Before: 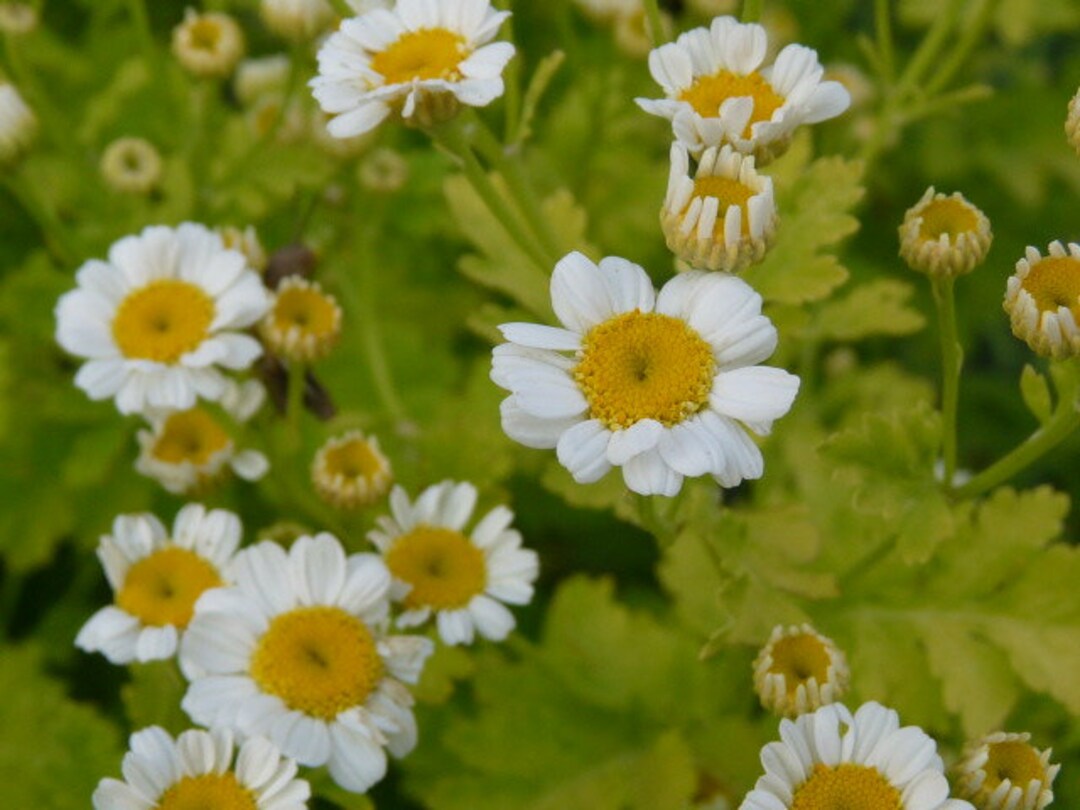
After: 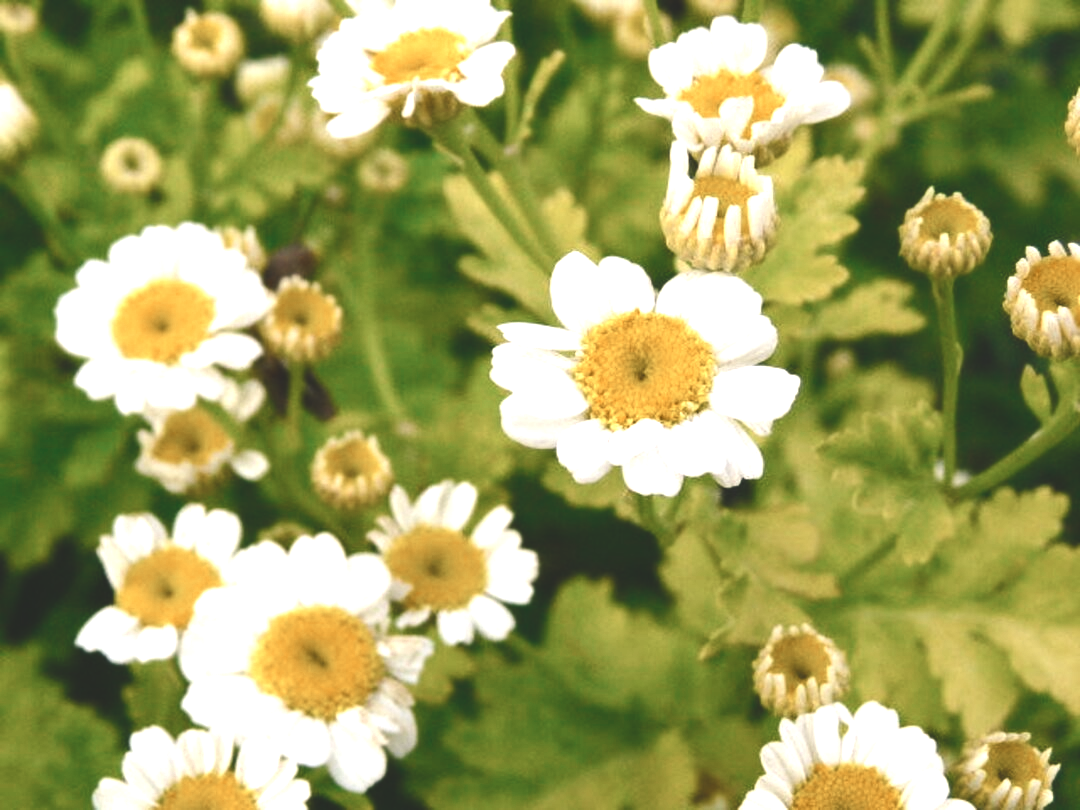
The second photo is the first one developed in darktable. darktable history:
exposure: black level correction 0.001, exposure 0.5 EV, compensate exposure bias true, compensate highlight preservation false
tone equalizer: -8 EV -1.08 EV, -7 EV -1.01 EV, -6 EV -0.867 EV, -5 EV -0.578 EV, -3 EV 0.578 EV, -2 EV 0.867 EV, -1 EV 1.01 EV, +0 EV 1.08 EV, edges refinement/feathering 500, mask exposure compensation -1.57 EV, preserve details no
color zones: curves: ch0 [(0, 0.5) (0.125, 0.4) (0.25, 0.5) (0.375, 0.4) (0.5, 0.4) (0.625, 0.6) (0.75, 0.6) (0.875, 0.5)]; ch1 [(0, 0.35) (0.125, 0.45) (0.25, 0.35) (0.375, 0.35) (0.5, 0.35) (0.625, 0.35) (0.75, 0.45) (0.875, 0.35)]; ch2 [(0, 0.6) (0.125, 0.5) (0.25, 0.5) (0.375, 0.6) (0.5, 0.6) (0.625, 0.5) (0.75, 0.5) (0.875, 0.5)]
color balance rgb: shadows lift › chroma 2%, shadows lift › hue 247.2°, power › chroma 0.3%, power › hue 25.2°, highlights gain › chroma 3%, highlights gain › hue 60°, global offset › luminance 2%, perceptual saturation grading › global saturation 20%, perceptual saturation grading › highlights -20%, perceptual saturation grading › shadows 30%
